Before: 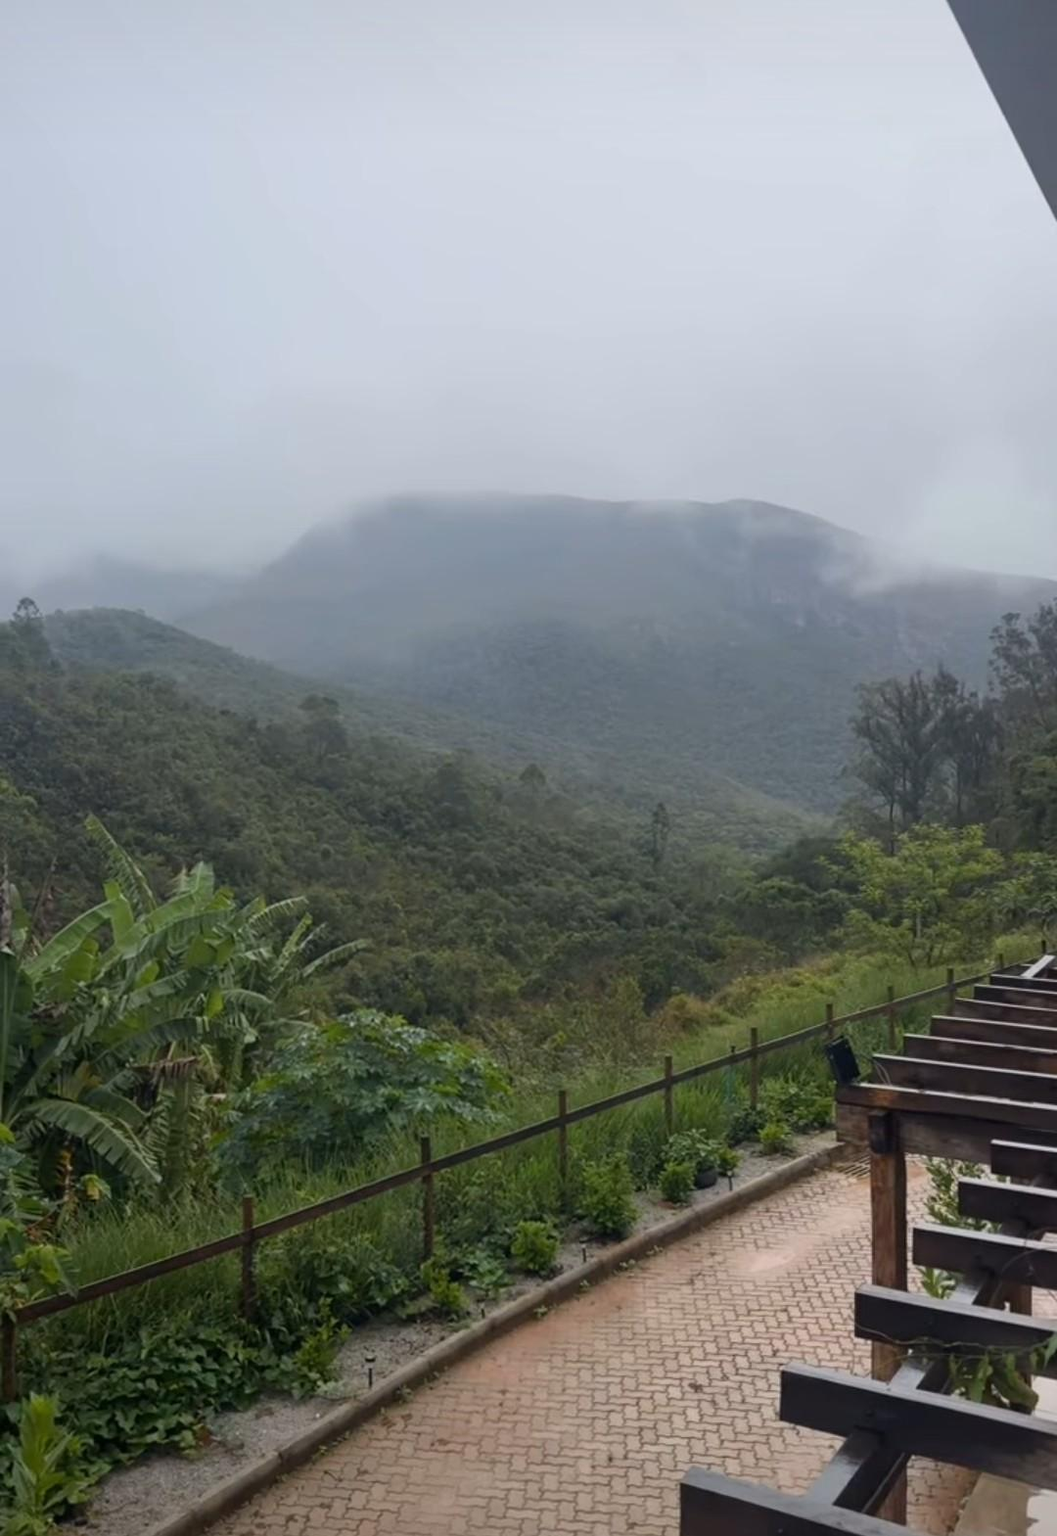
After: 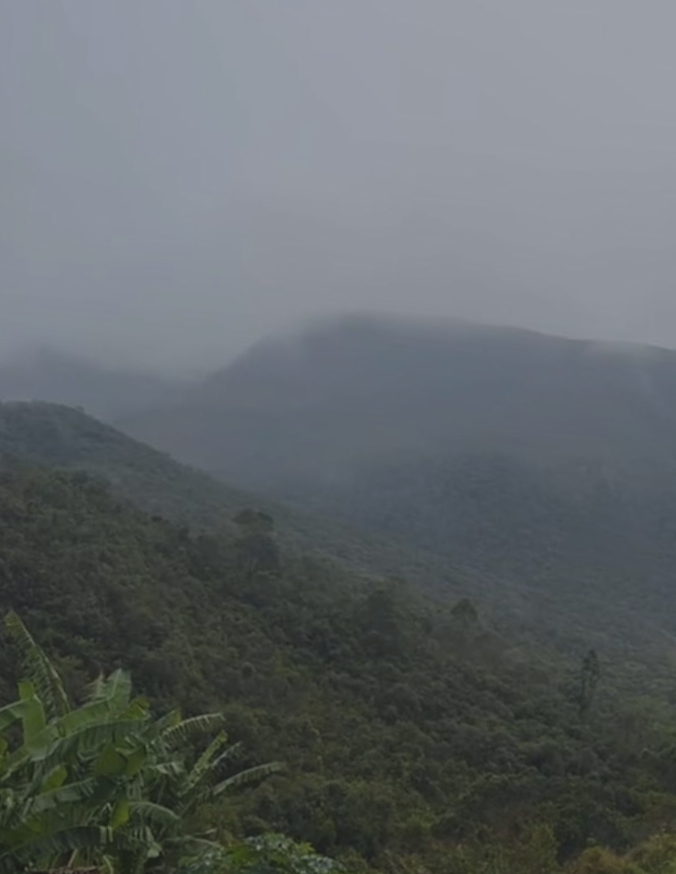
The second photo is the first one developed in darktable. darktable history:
crop and rotate: angle -4.99°, left 2.122%, top 6.945%, right 27.566%, bottom 30.519%
exposure: black level correction -0.016, exposure -1.018 EV, compensate highlight preservation false
